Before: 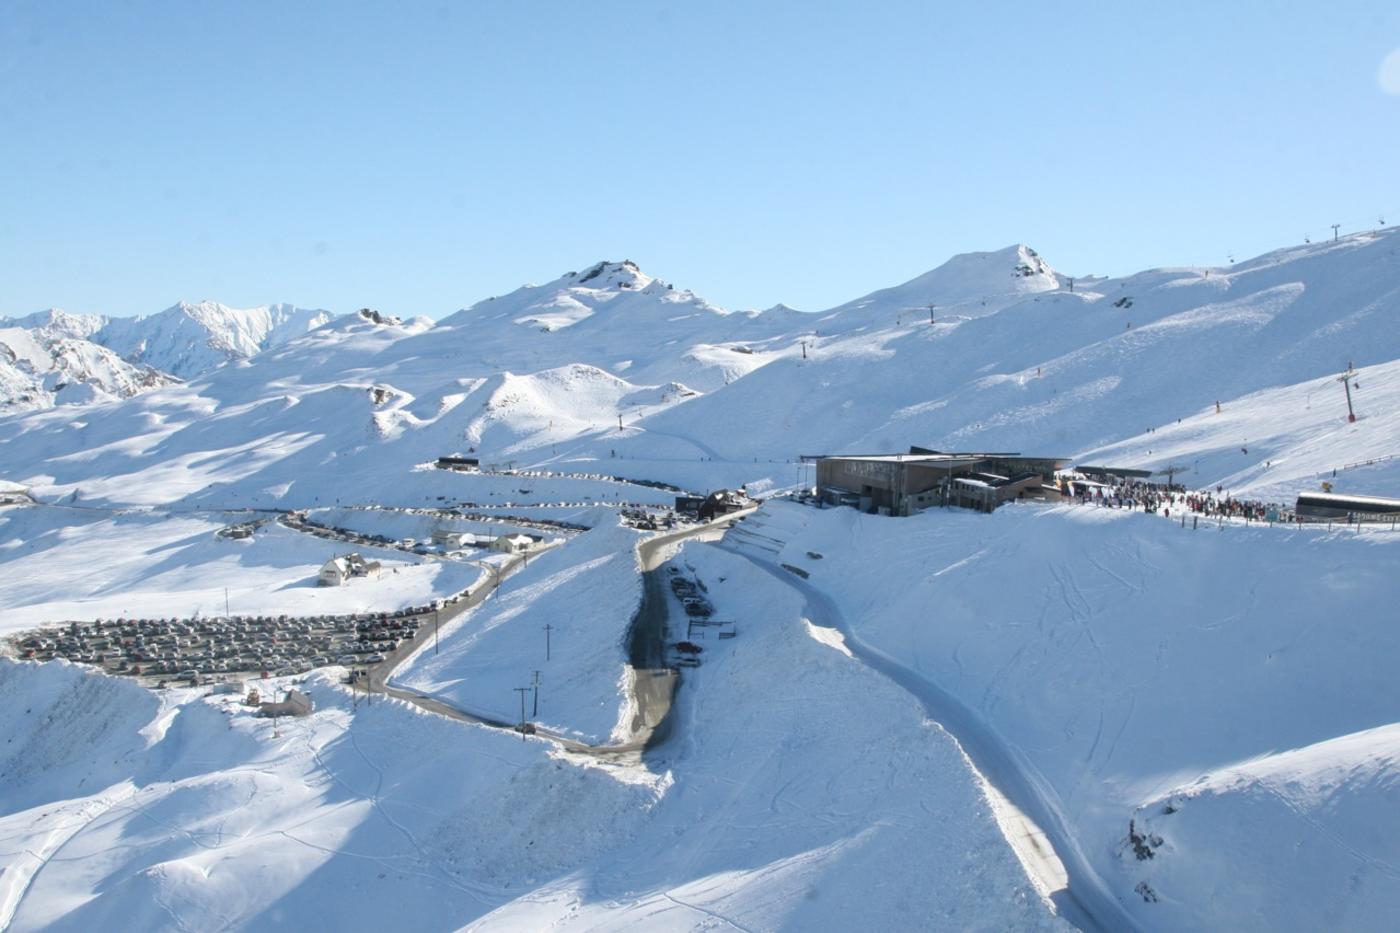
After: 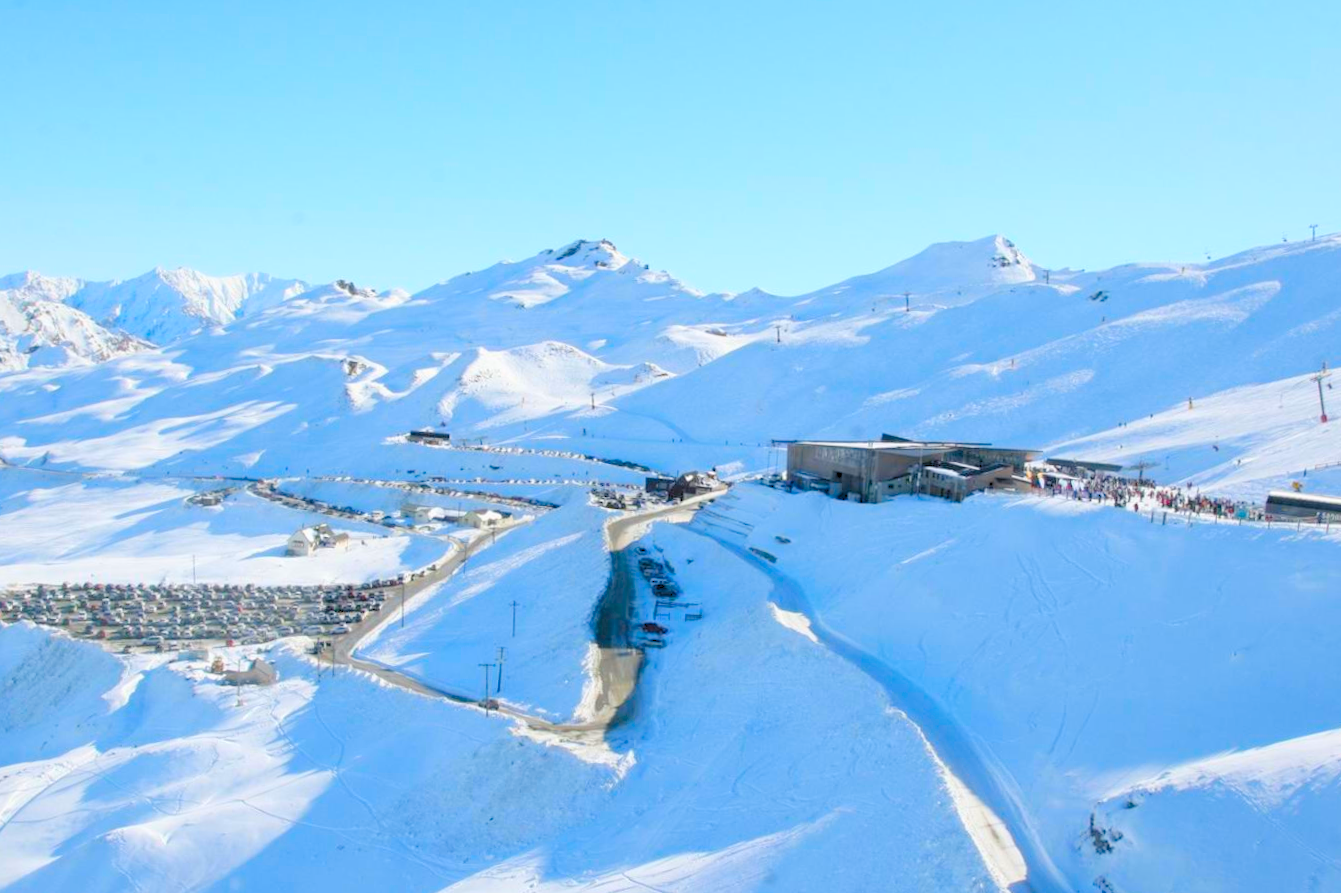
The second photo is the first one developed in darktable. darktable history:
exposure: exposure -0.151 EV, compensate highlight preservation false
color balance rgb: linear chroma grading › global chroma 15%, perceptual saturation grading › global saturation 30%
levels: levels [0.072, 0.414, 0.976]
crop and rotate: angle -1.69°
